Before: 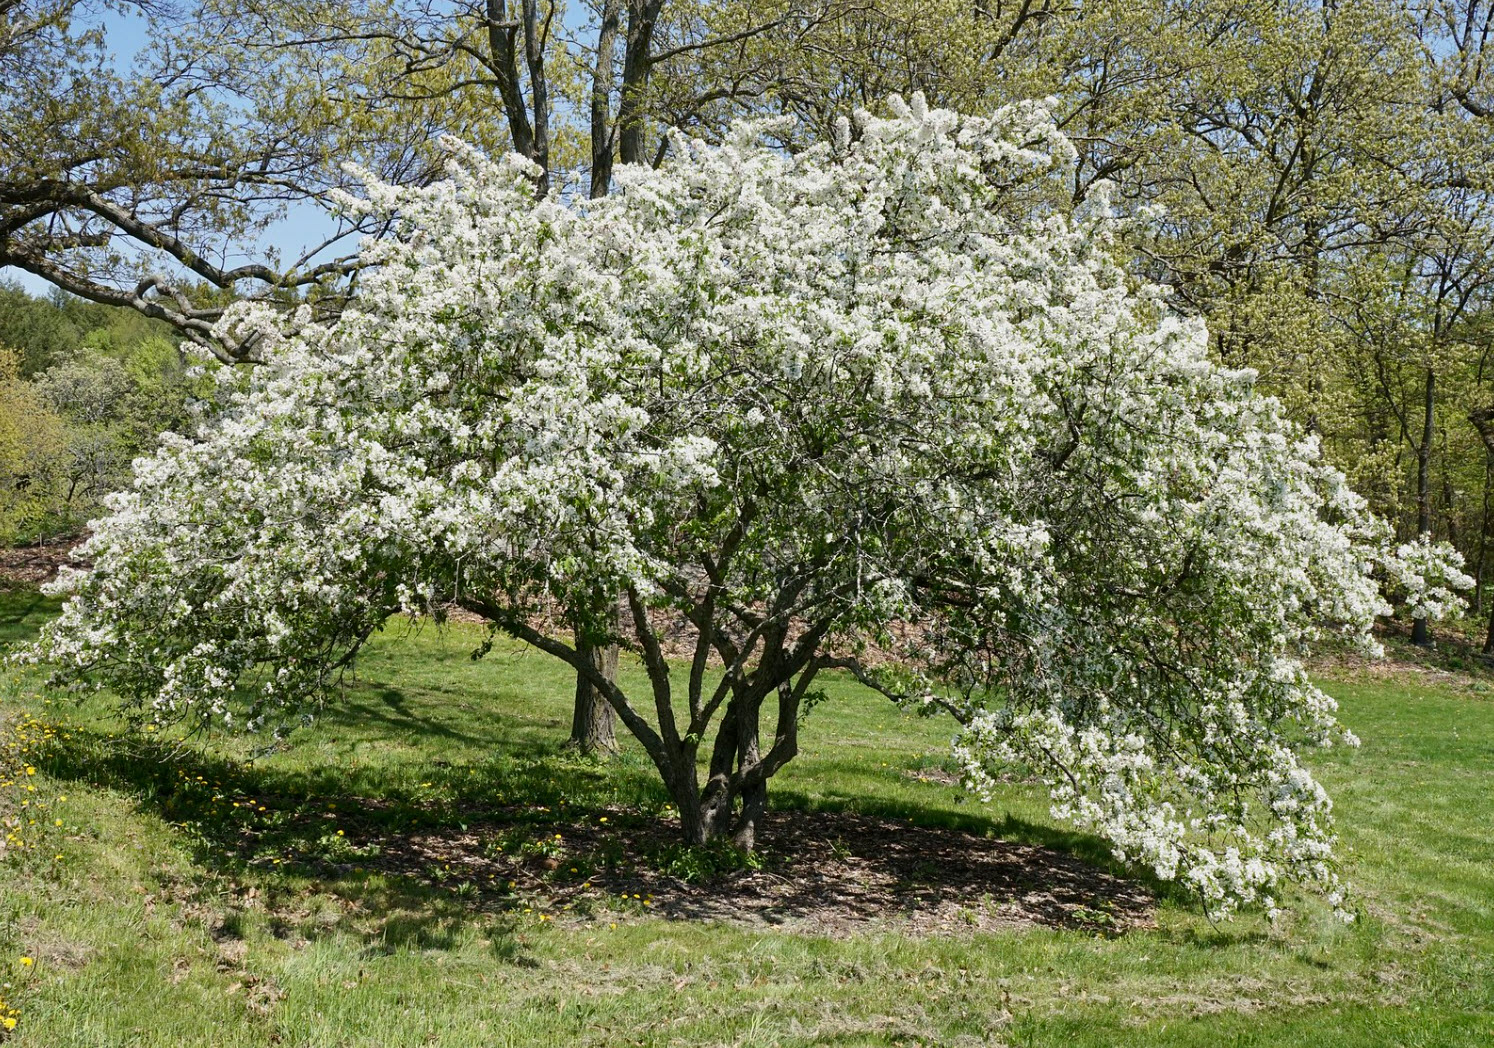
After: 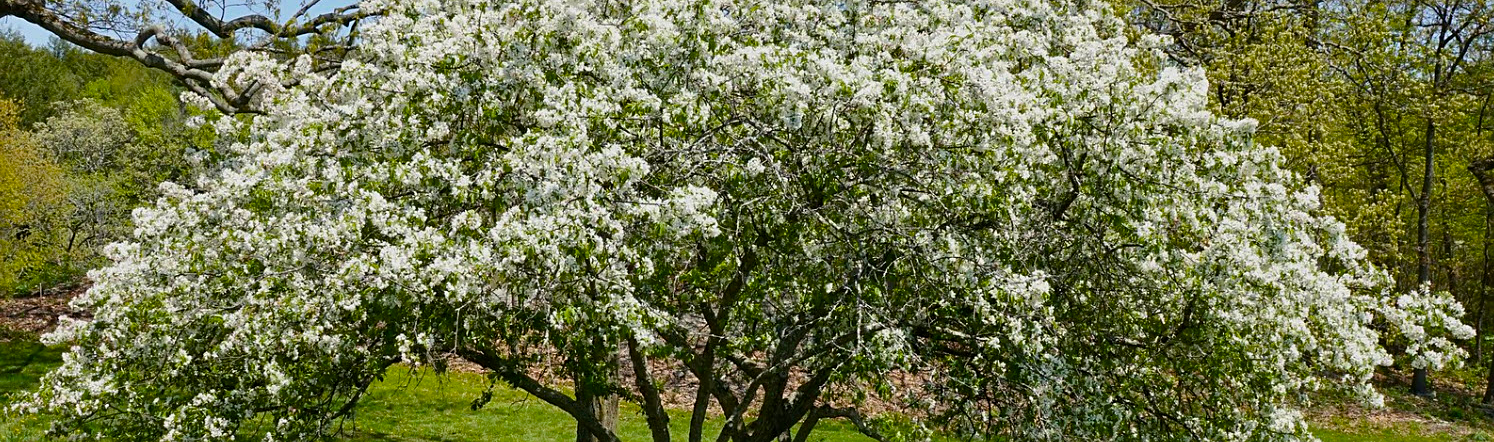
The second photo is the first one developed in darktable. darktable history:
color balance rgb: linear chroma grading › global chroma 6.528%, perceptual saturation grading › global saturation 19.891%, global vibrance 16.654%, saturation formula JzAzBz (2021)
sharpen: amount 0.205
crop and rotate: top 23.937%, bottom 33.795%
exposure: exposure -0.111 EV, compensate highlight preservation false
